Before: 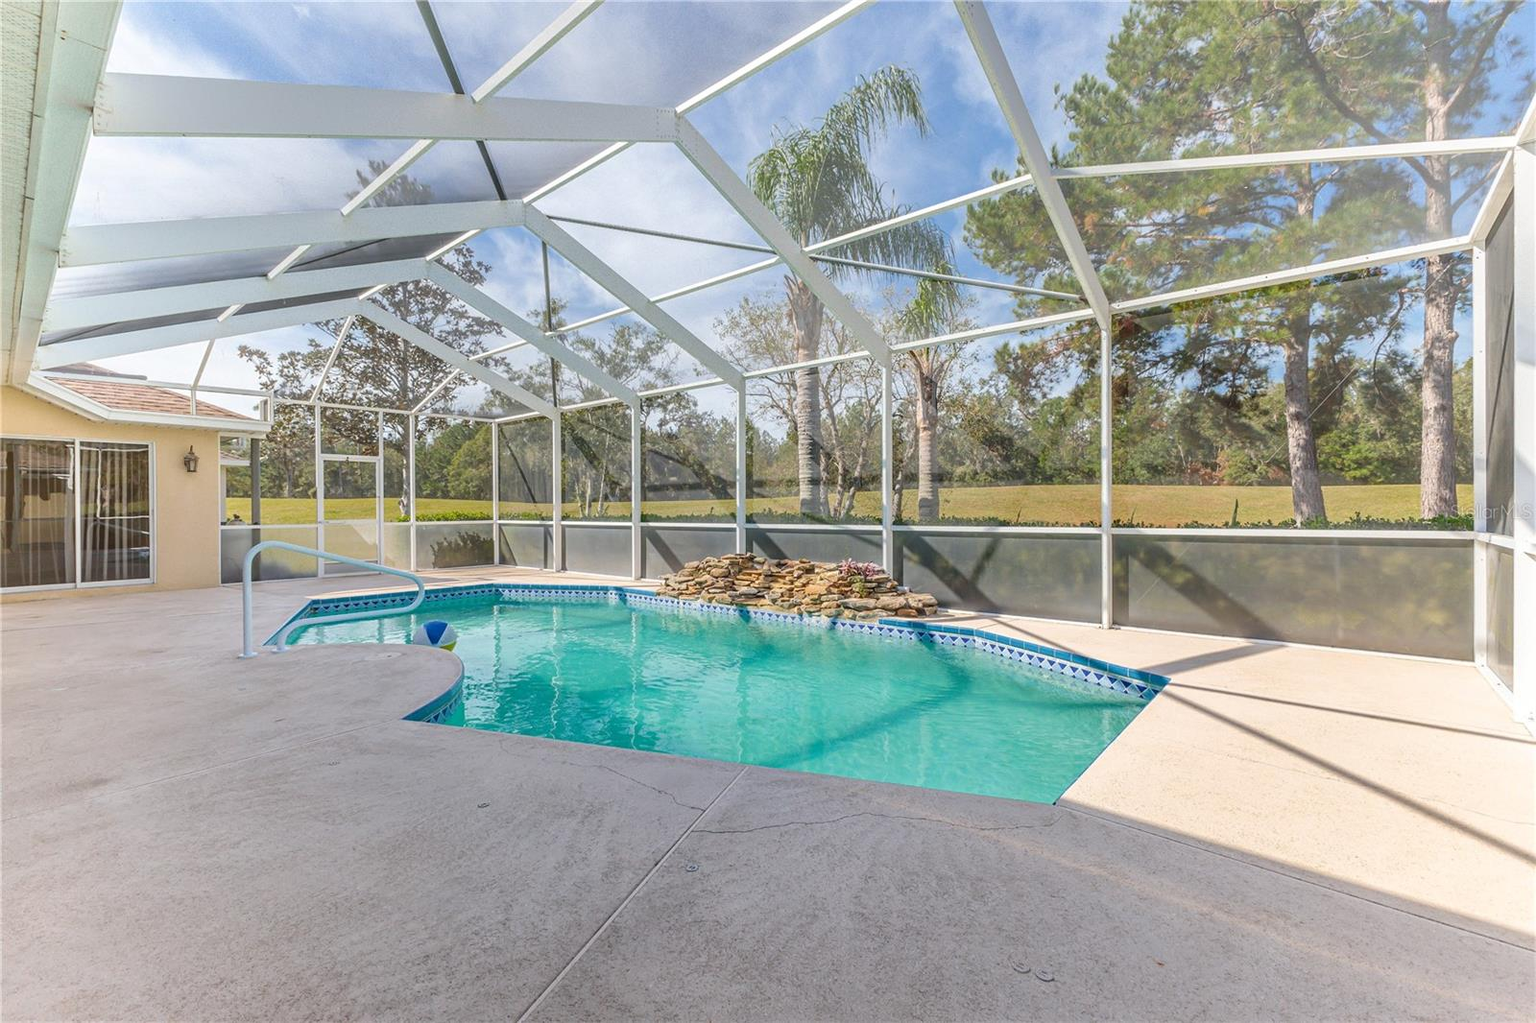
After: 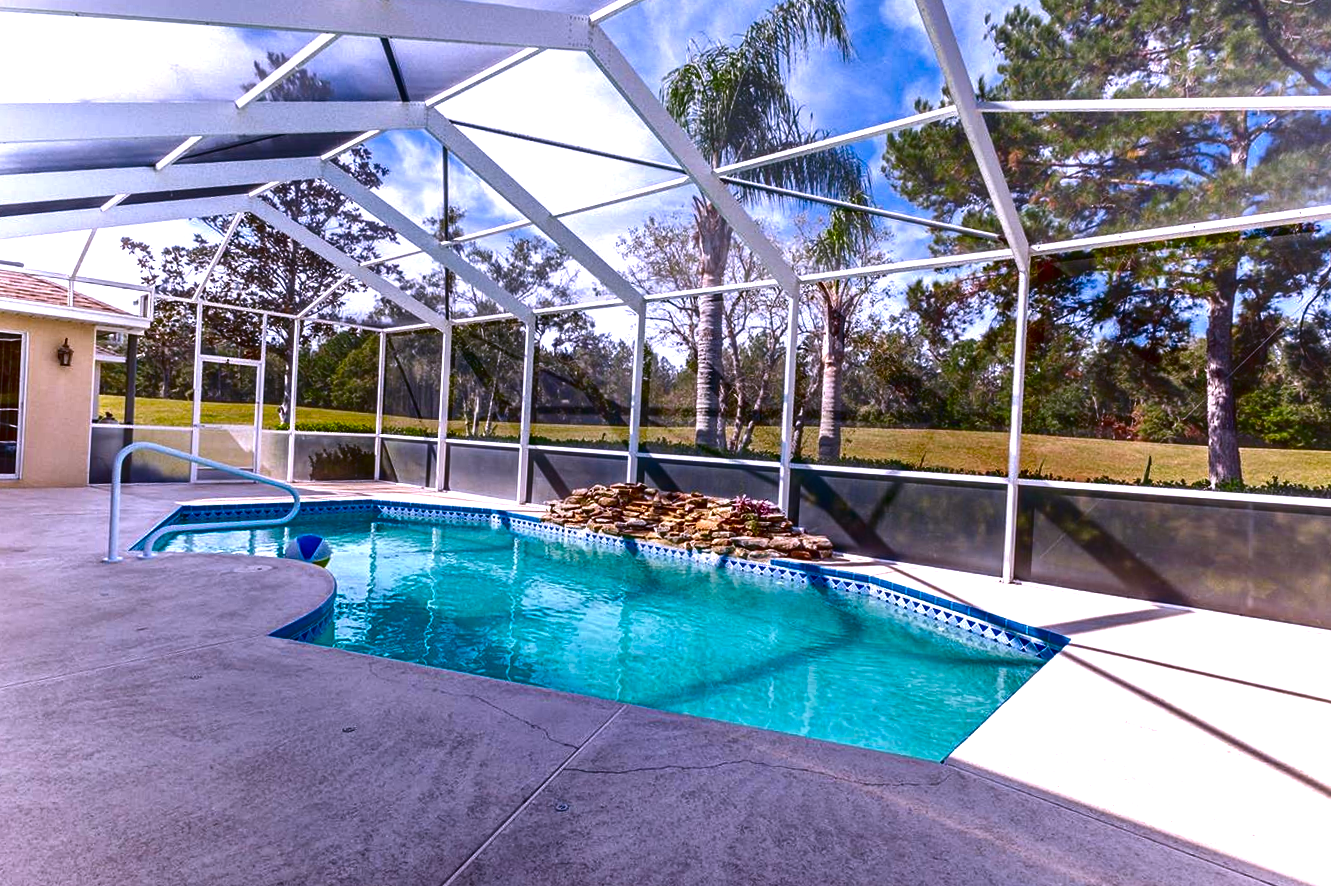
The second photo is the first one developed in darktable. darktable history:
crop and rotate: angle -3.27°, left 5.211%, top 5.211%, right 4.607%, bottom 4.607%
white balance: red 1.042, blue 1.17
color balance rgb: perceptual saturation grading › mid-tones 6.33%, perceptual saturation grading › shadows 72.44%, perceptual brilliance grading › highlights 11.59%, contrast 5.05%
contrast brightness saturation: contrast 0.09, brightness -0.59, saturation 0.17
